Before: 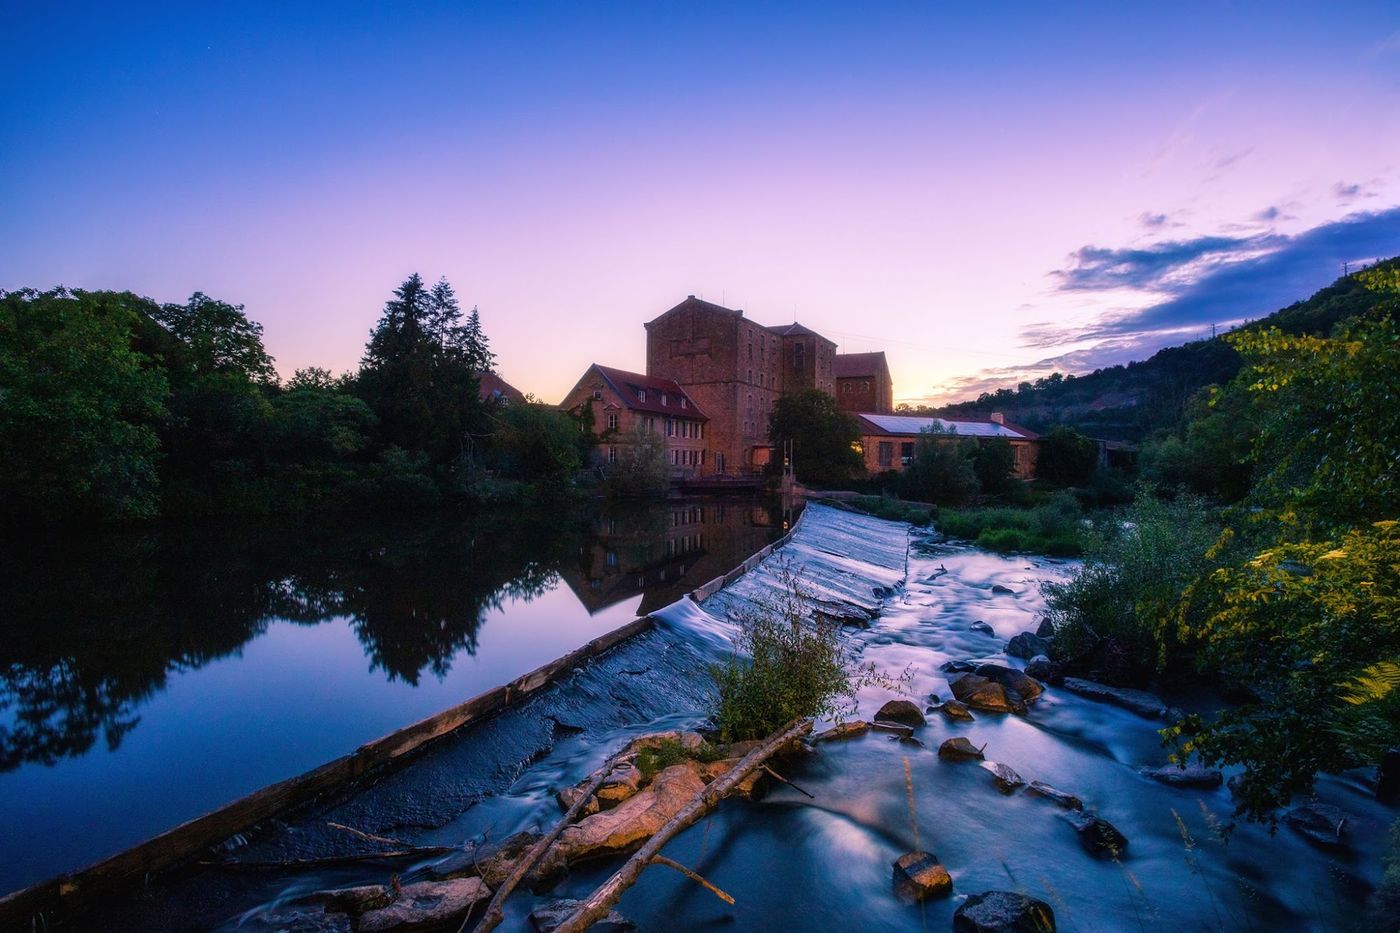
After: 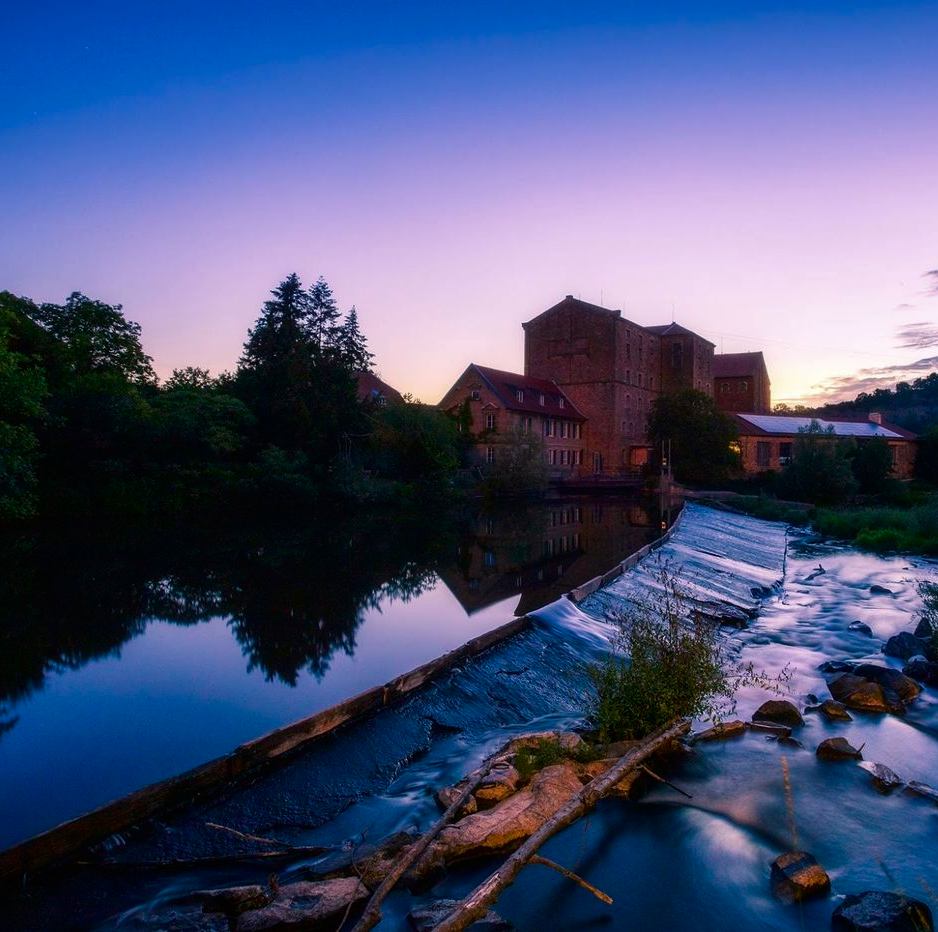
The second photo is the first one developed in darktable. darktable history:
contrast brightness saturation: contrast 0.068, brightness -0.13, saturation 0.05
crop and rotate: left 8.741%, right 24.216%
